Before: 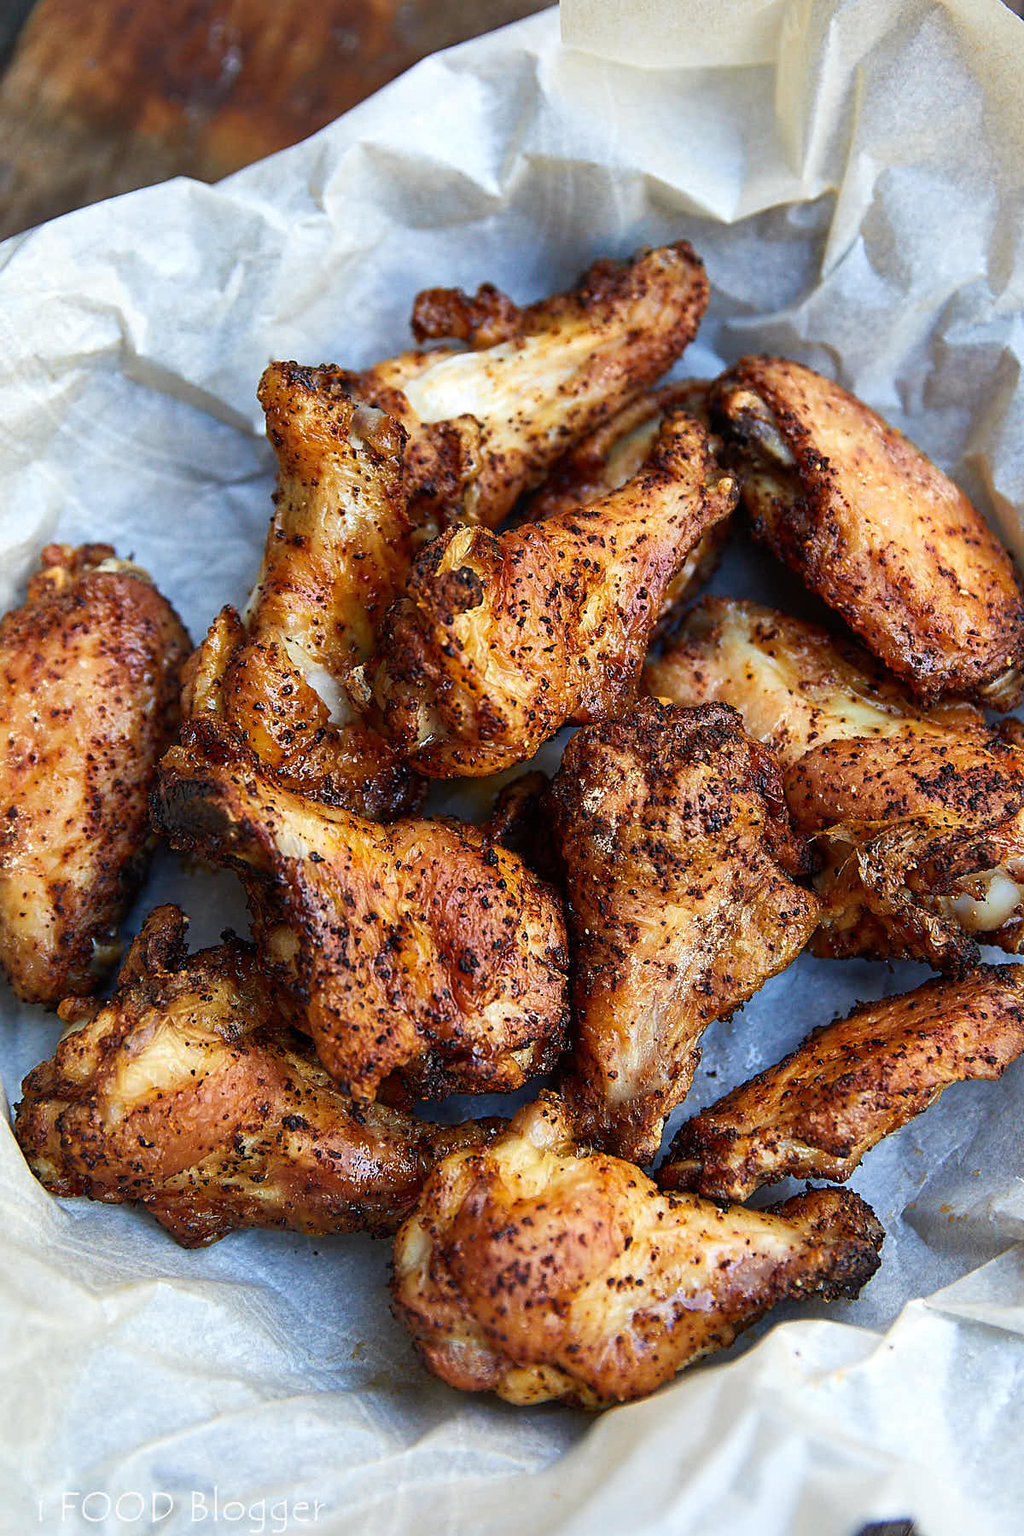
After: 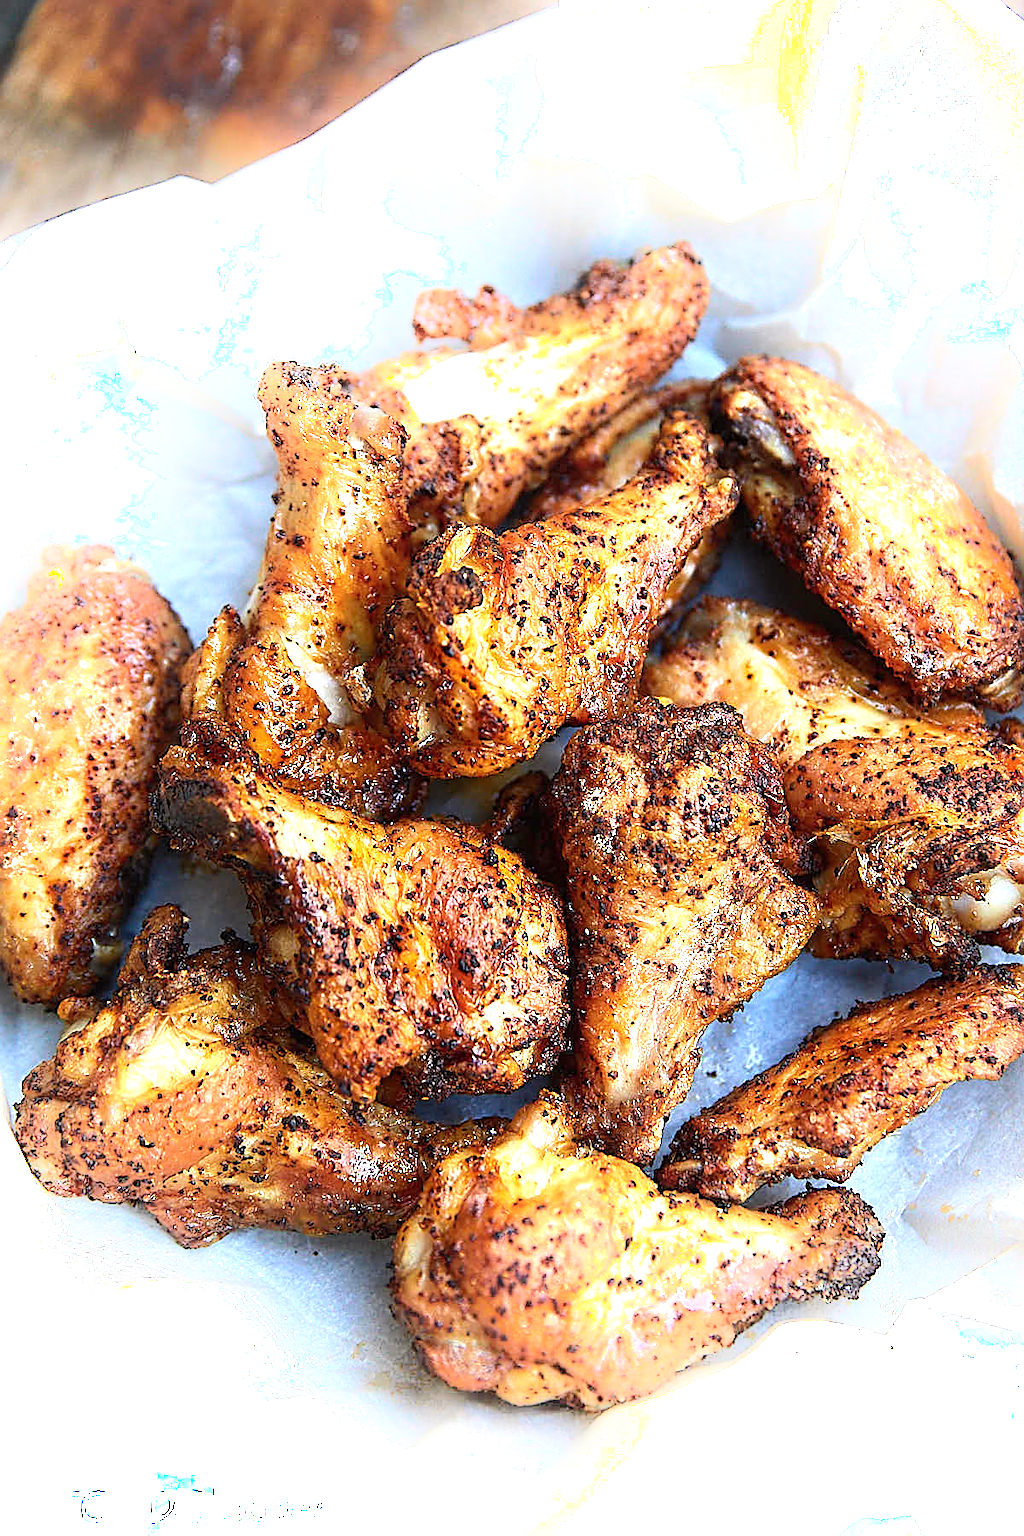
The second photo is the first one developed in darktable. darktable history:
sharpen: on, module defaults
shadows and highlights: shadows -54.3, highlights 86.09, soften with gaussian
exposure: black level correction 0, exposure 1 EV, compensate exposure bias true, compensate highlight preservation false
